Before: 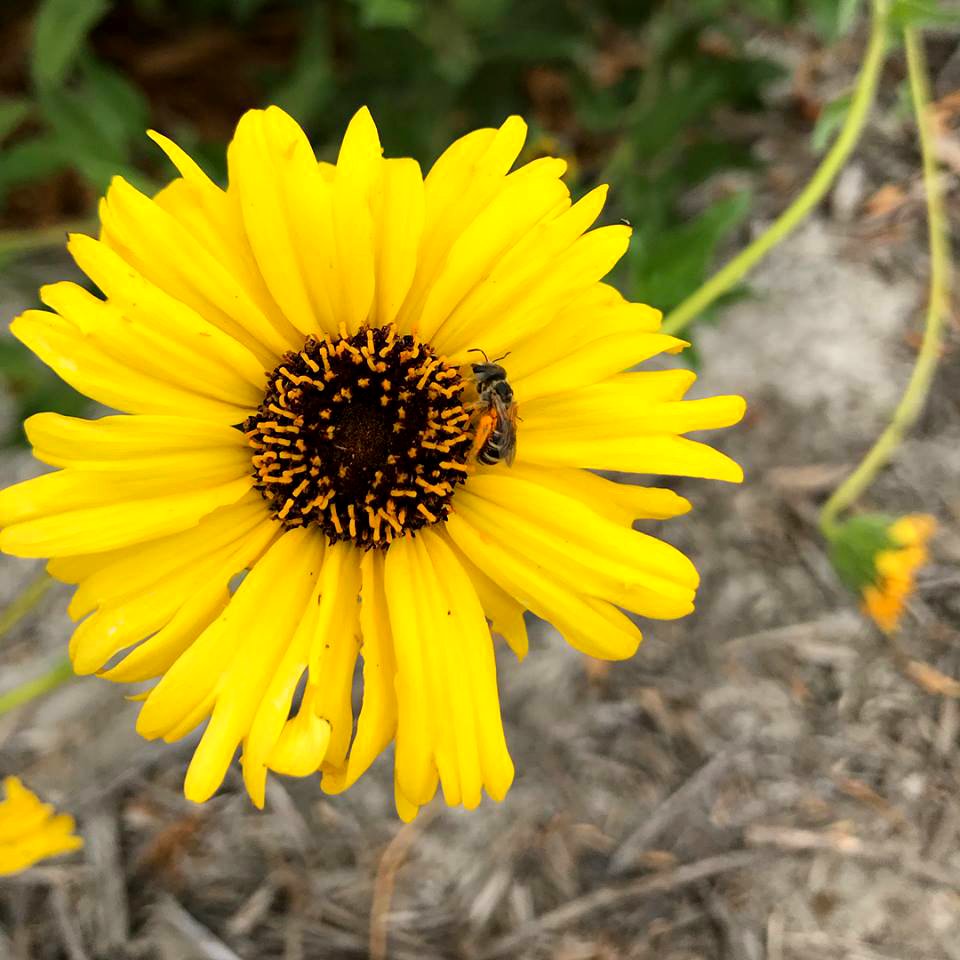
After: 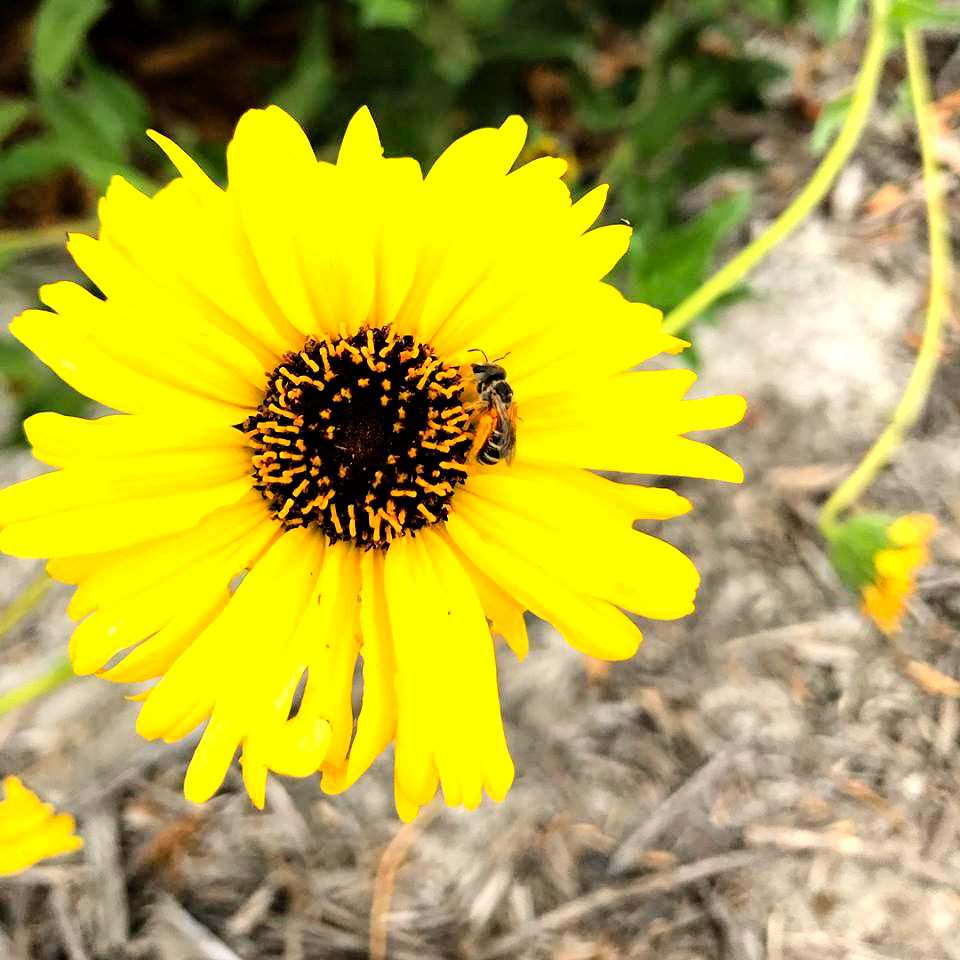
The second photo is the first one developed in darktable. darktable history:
levels: levels [0, 0.374, 0.749]
filmic rgb: black relative exposure -7.65 EV, white relative exposure 4.56 EV, hardness 3.61, color science v6 (2022)
